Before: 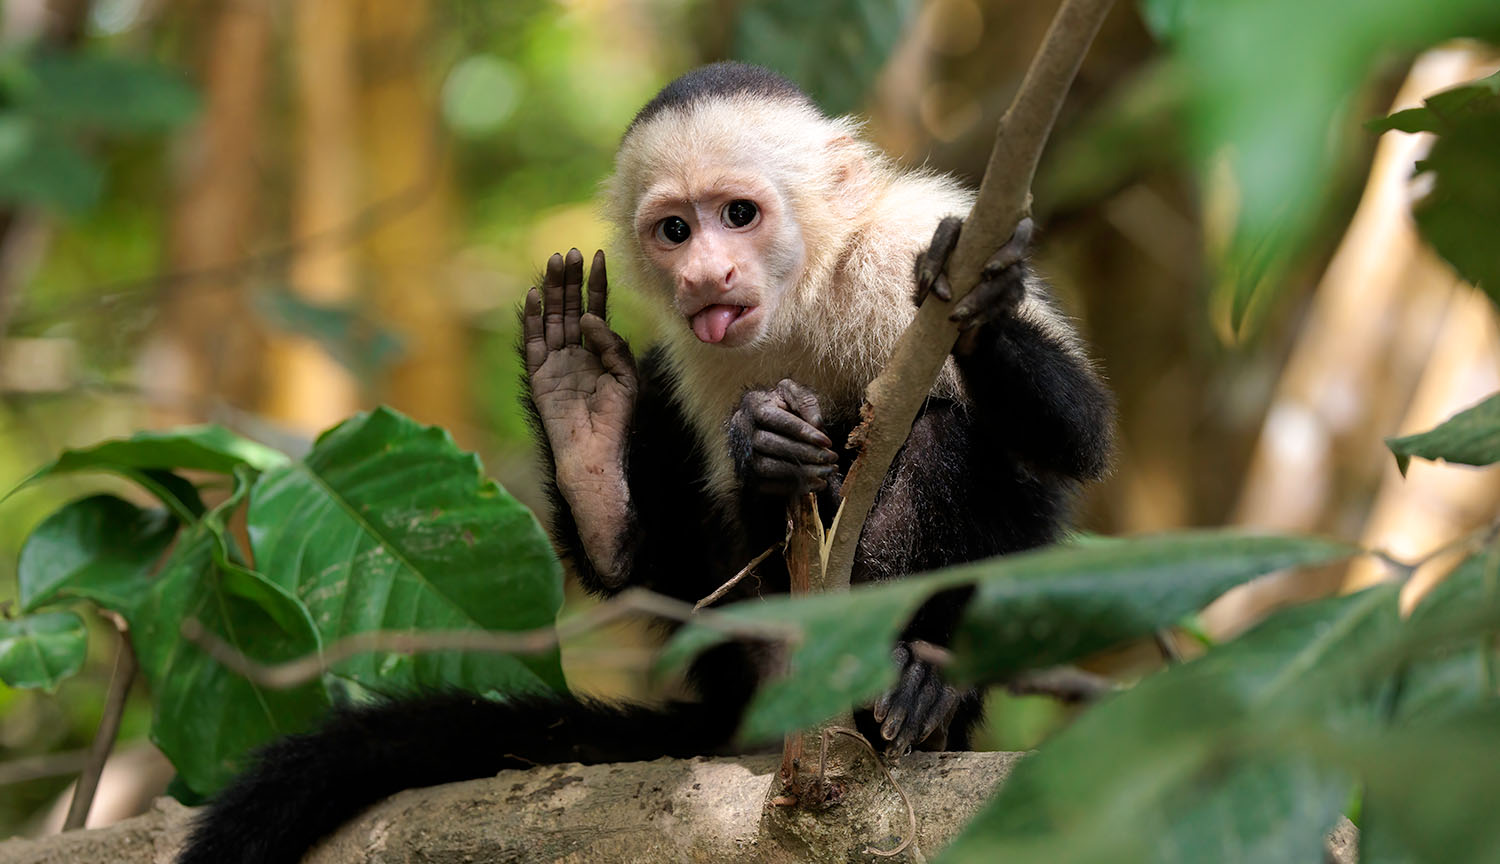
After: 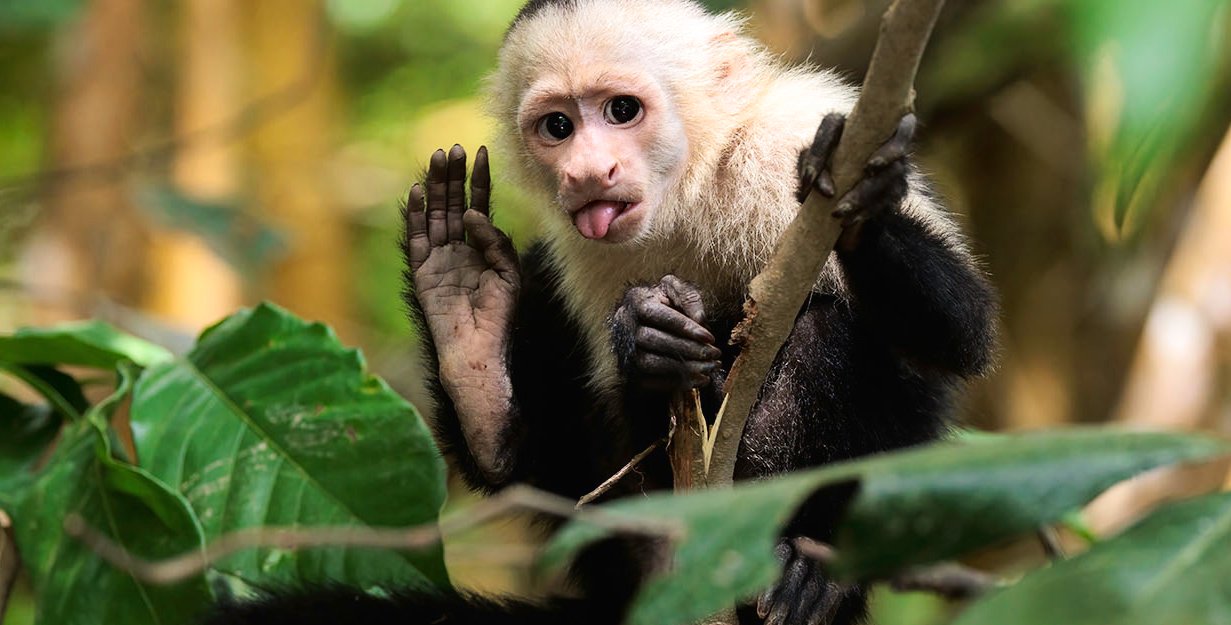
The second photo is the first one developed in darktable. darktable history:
tone curve: curves: ch0 [(0, 0.011) (0.139, 0.106) (0.295, 0.271) (0.499, 0.523) (0.739, 0.782) (0.857, 0.879) (1, 0.967)]; ch1 [(0, 0) (0.291, 0.229) (0.394, 0.365) (0.469, 0.456) (0.495, 0.497) (0.524, 0.53) (0.588, 0.62) (0.725, 0.779) (1, 1)]; ch2 [(0, 0) (0.125, 0.089) (0.35, 0.317) (0.437, 0.42) (0.502, 0.499) (0.537, 0.551) (0.613, 0.636) (1, 1)], color space Lab, linked channels, preserve colors none
crop: left 7.853%, top 12.088%, right 10.016%, bottom 15.463%
exposure: exposure 0.203 EV, compensate highlight preservation false
